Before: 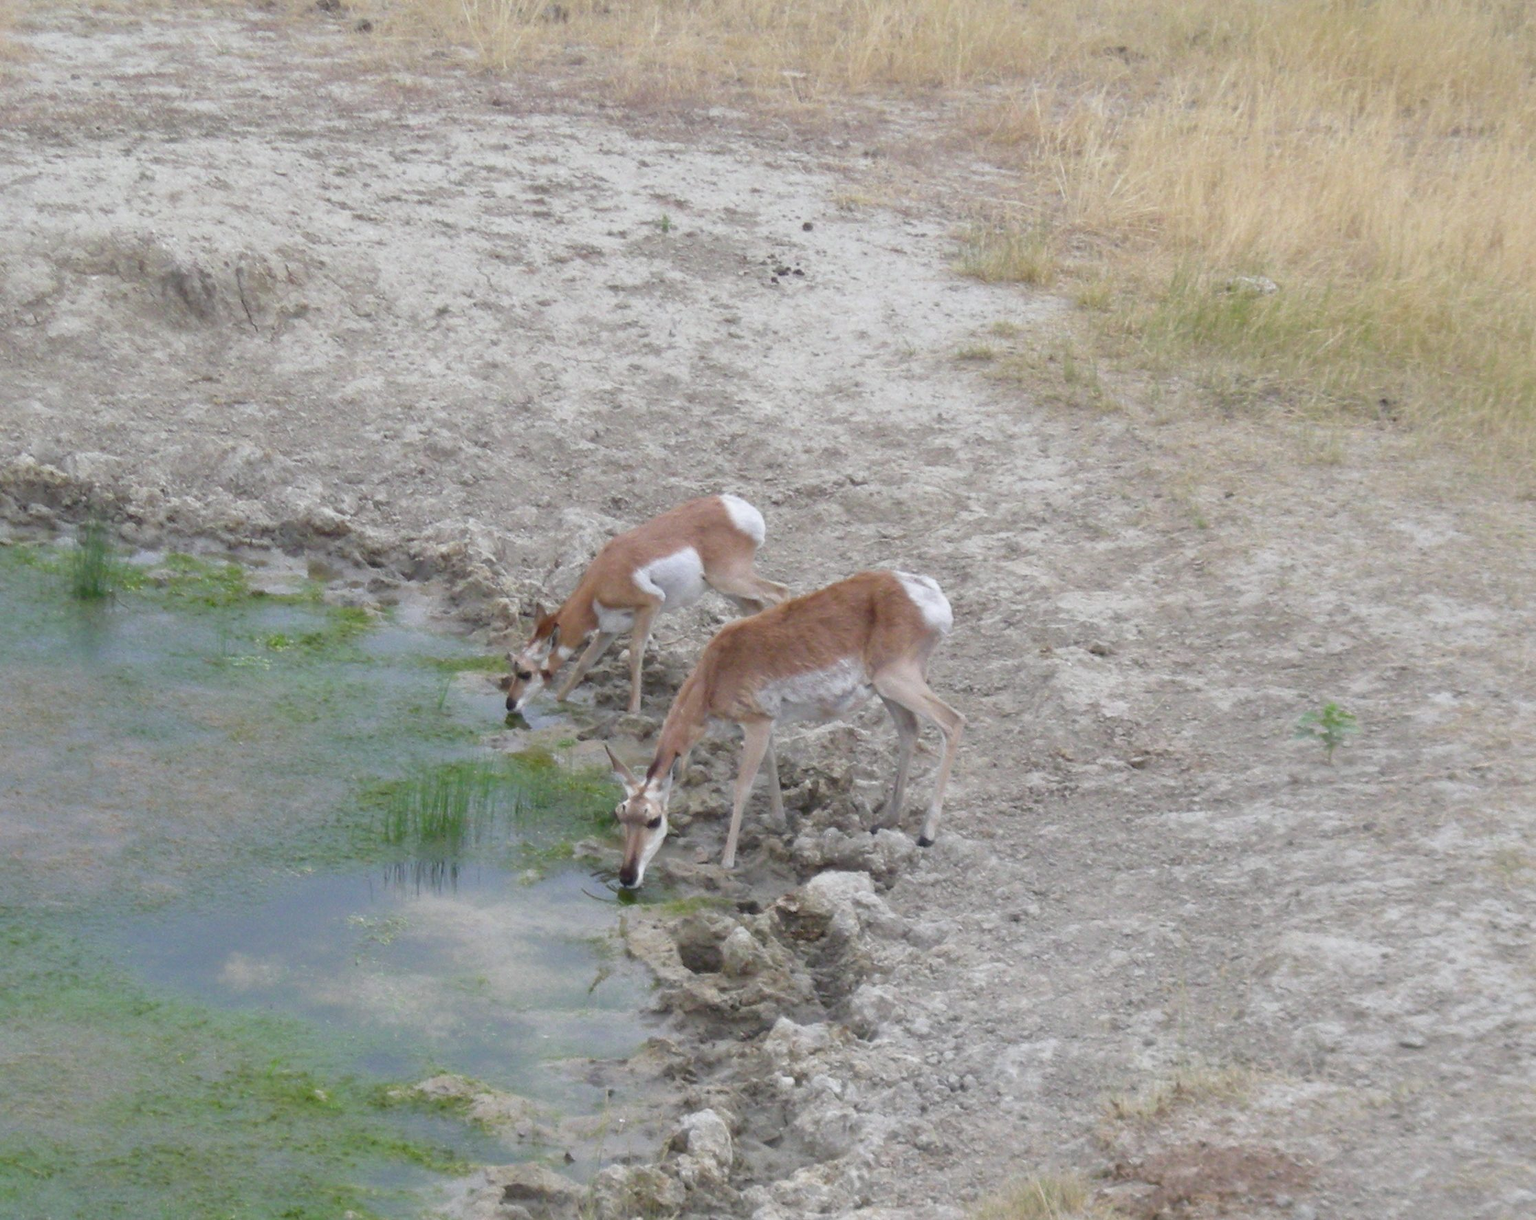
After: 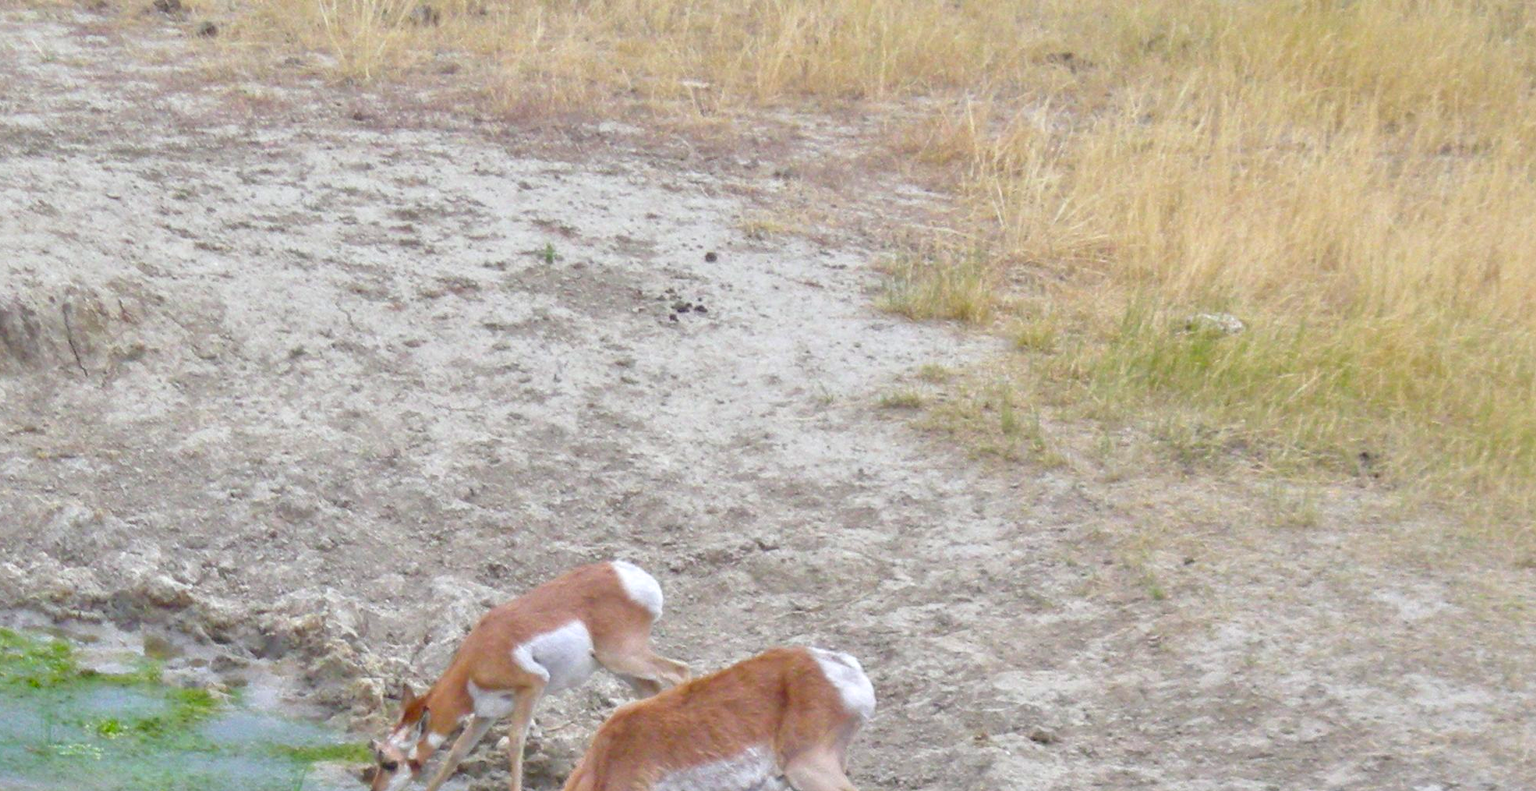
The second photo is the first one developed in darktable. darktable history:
local contrast: on, module defaults
tone equalizer: -7 EV 0.15 EV, -6 EV 0.6 EV, -5 EV 1.15 EV, -4 EV 1.33 EV, -3 EV 1.15 EV, -2 EV 0.6 EV, -1 EV 0.15 EV, mask exposure compensation -0.5 EV
crop and rotate: left 11.812%, bottom 42.776%
color balance rgb: perceptual saturation grading › global saturation 30%, global vibrance 20%
